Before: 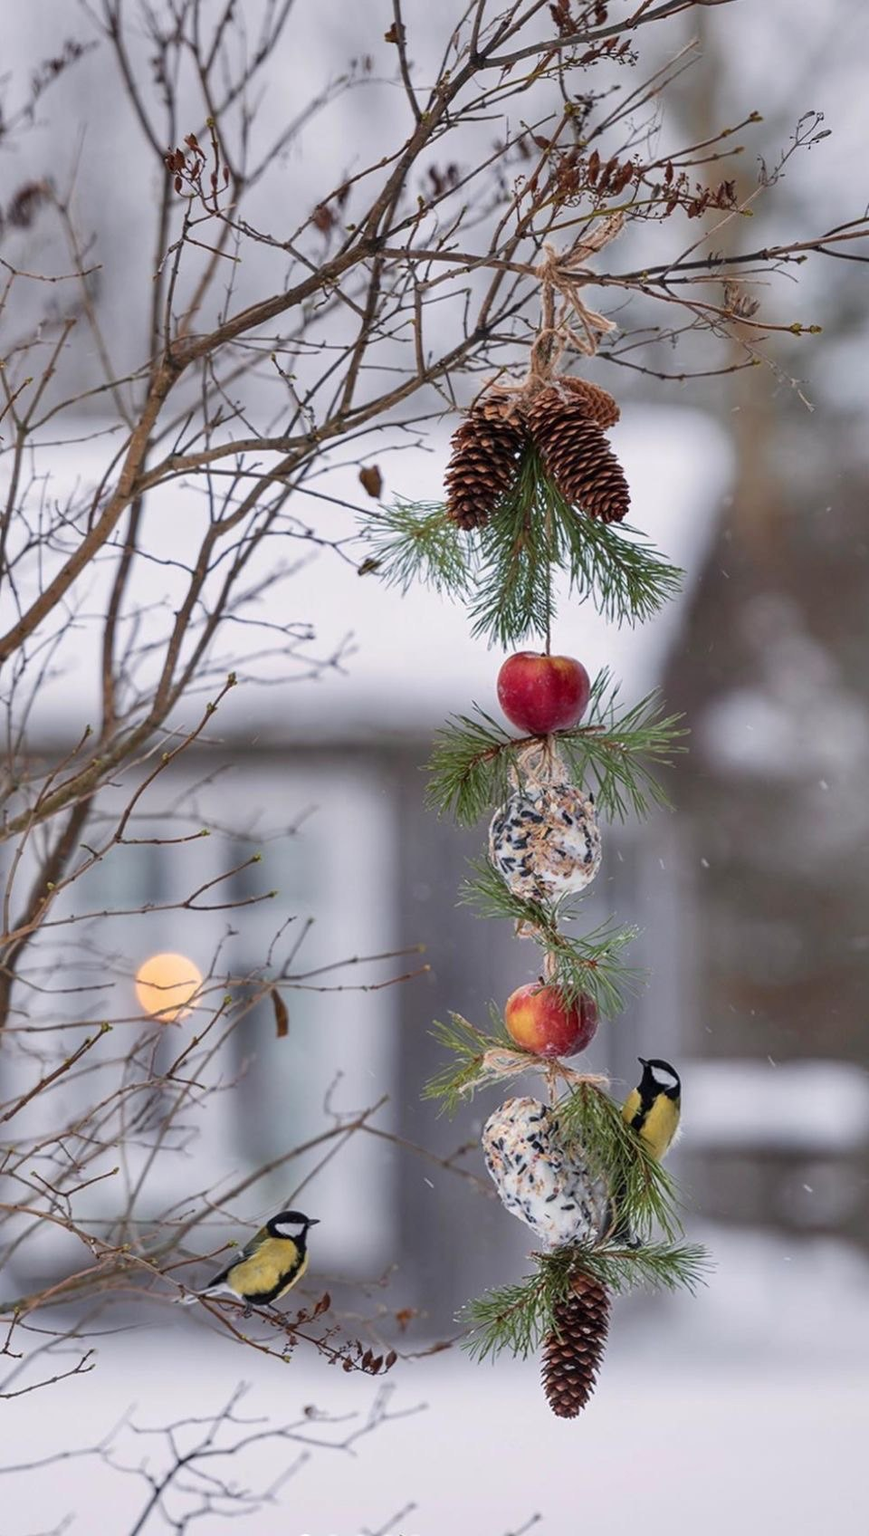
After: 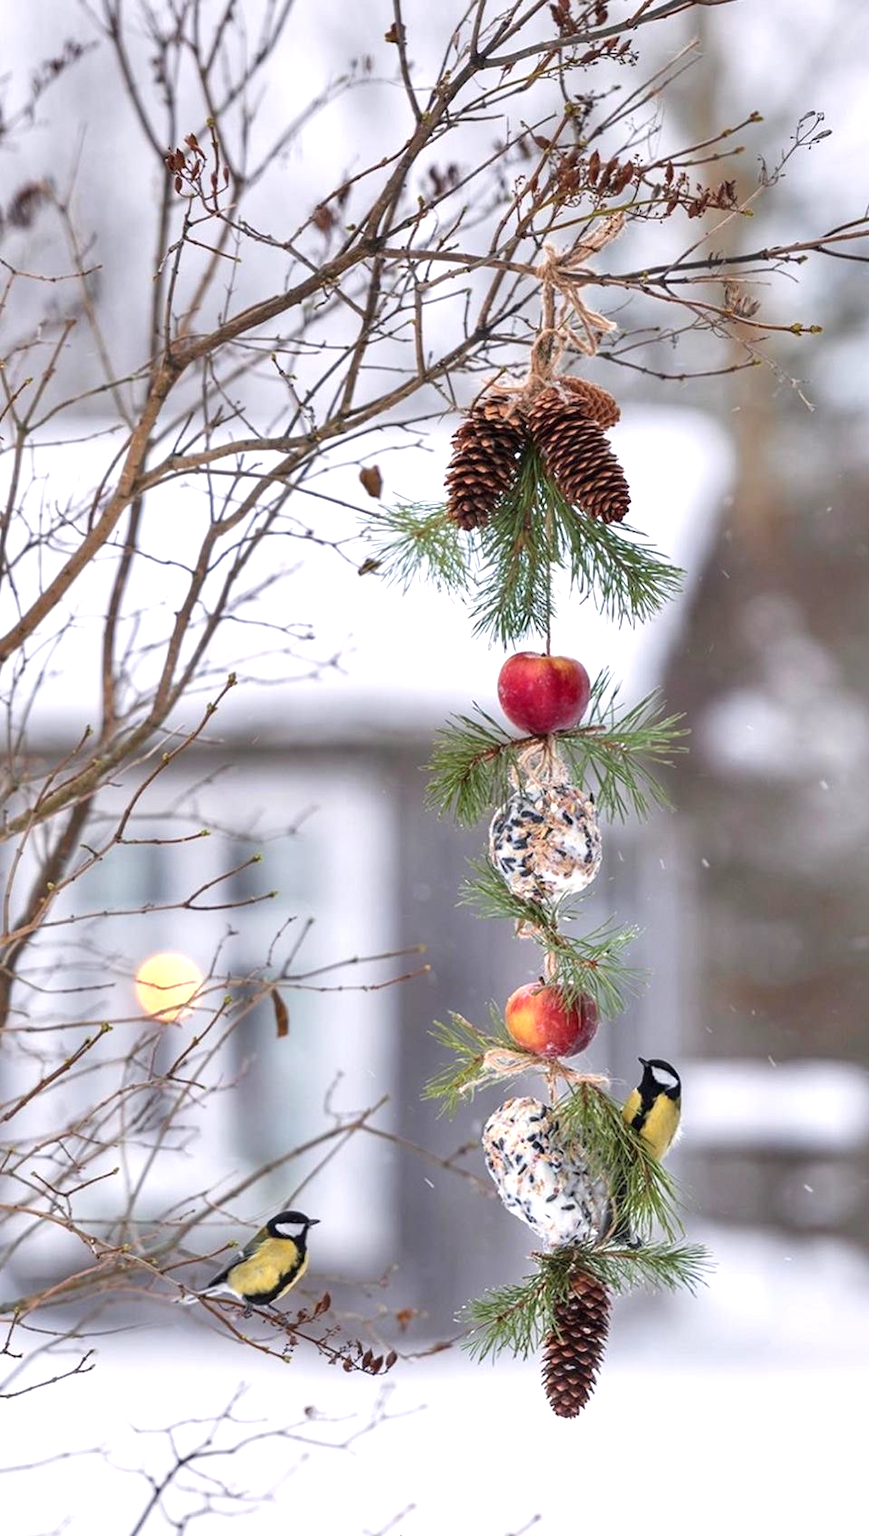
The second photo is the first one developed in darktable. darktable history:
exposure: exposure 0.726 EV, compensate exposure bias true, compensate highlight preservation false
